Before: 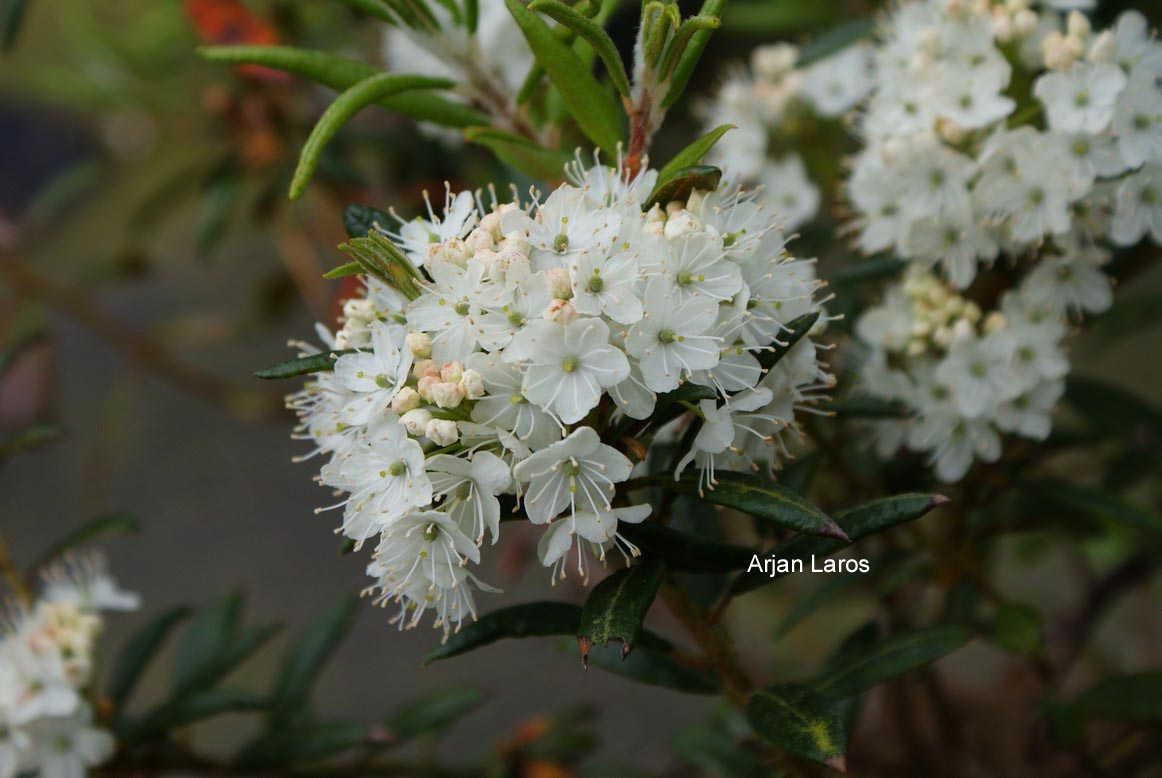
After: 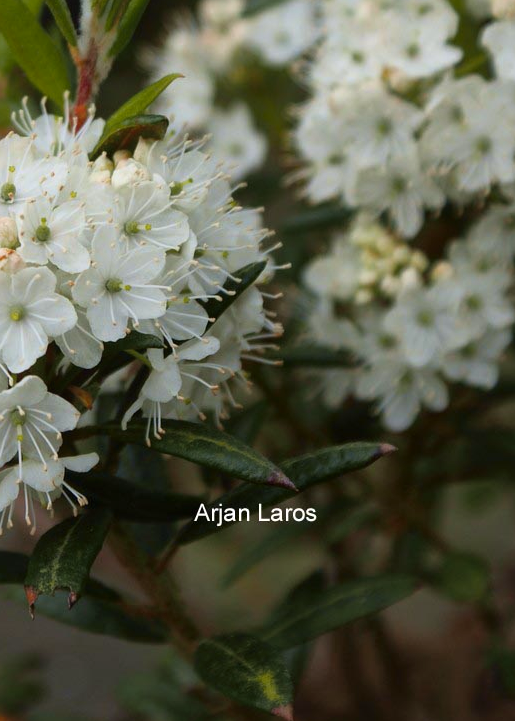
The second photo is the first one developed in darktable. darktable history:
crop: left 47.628%, top 6.643%, right 7.874%
local contrast: mode bilateral grid, contrast 20, coarseness 50, detail 120%, midtone range 0.2
tone curve: curves: ch0 [(0, 0.024) (0.119, 0.146) (0.474, 0.485) (0.718, 0.739) (0.817, 0.839) (1, 0.998)]; ch1 [(0, 0) (0.377, 0.416) (0.439, 0.451) (0.477, 0.477) (0.501, 0.503) (0.538, 0.544) (0.58, 0.602) (0.664, 0.676) (0.783, 0.804) (1, 1)]; ch2 [(0, 0) (0.38, 0.405) (0.463, 0.456) (0.498, 0.497) (0.524, 0.535) (0.578, 0.576) (0.648, 0.665) (1, 1)], color space Lab, independent channels, preserve colors none
